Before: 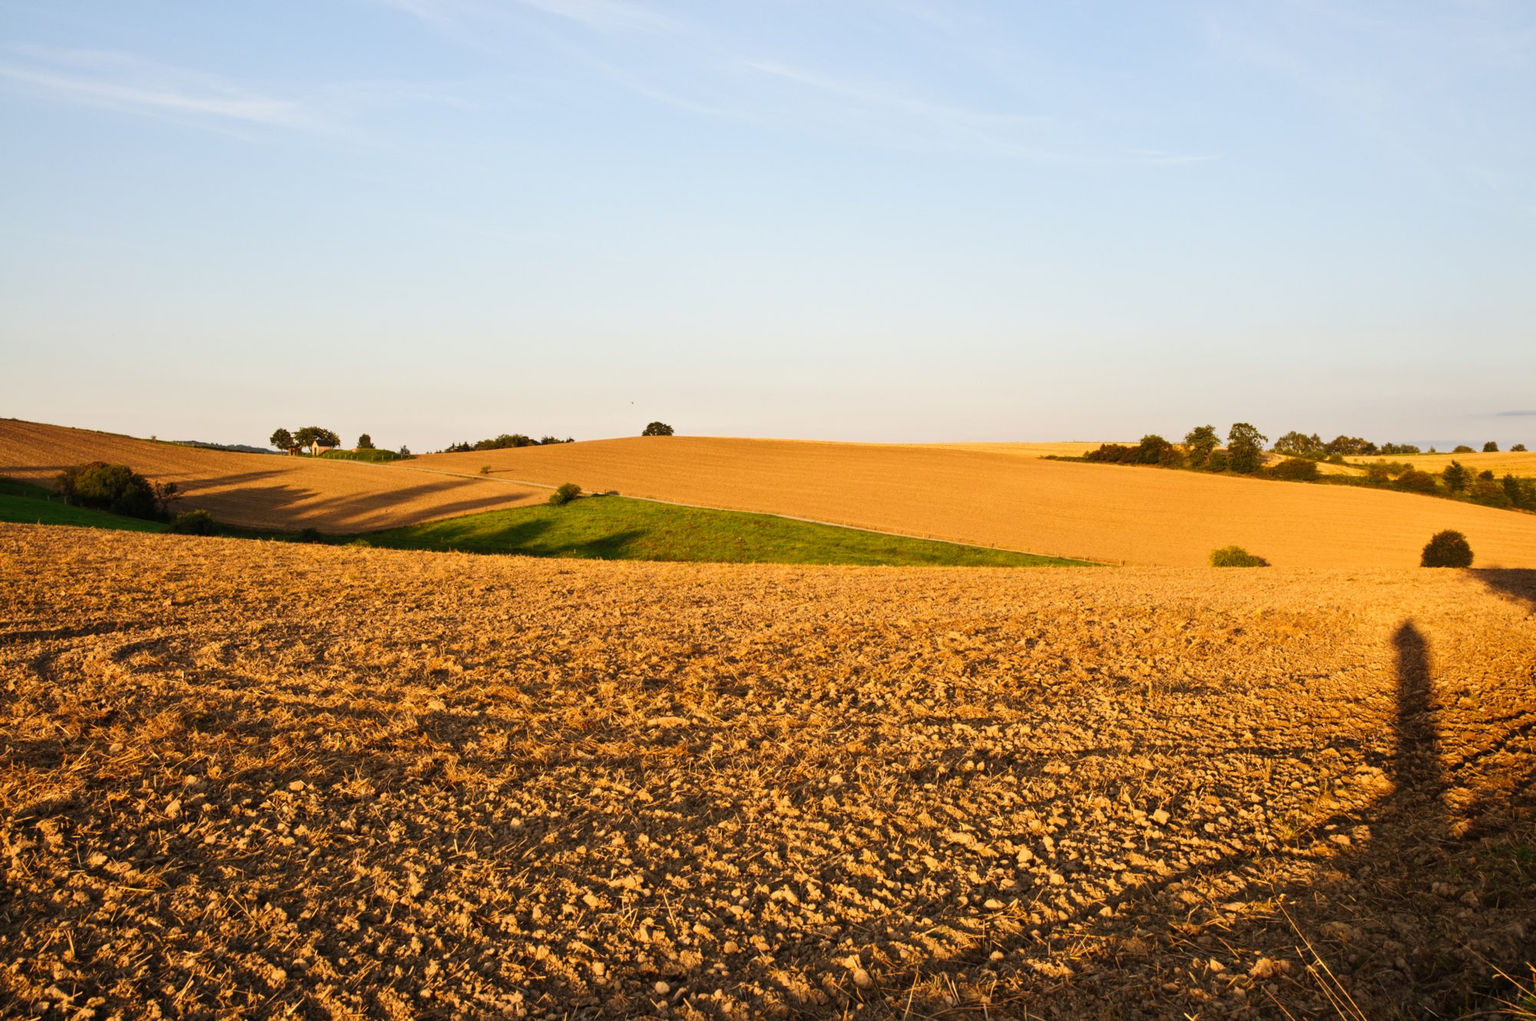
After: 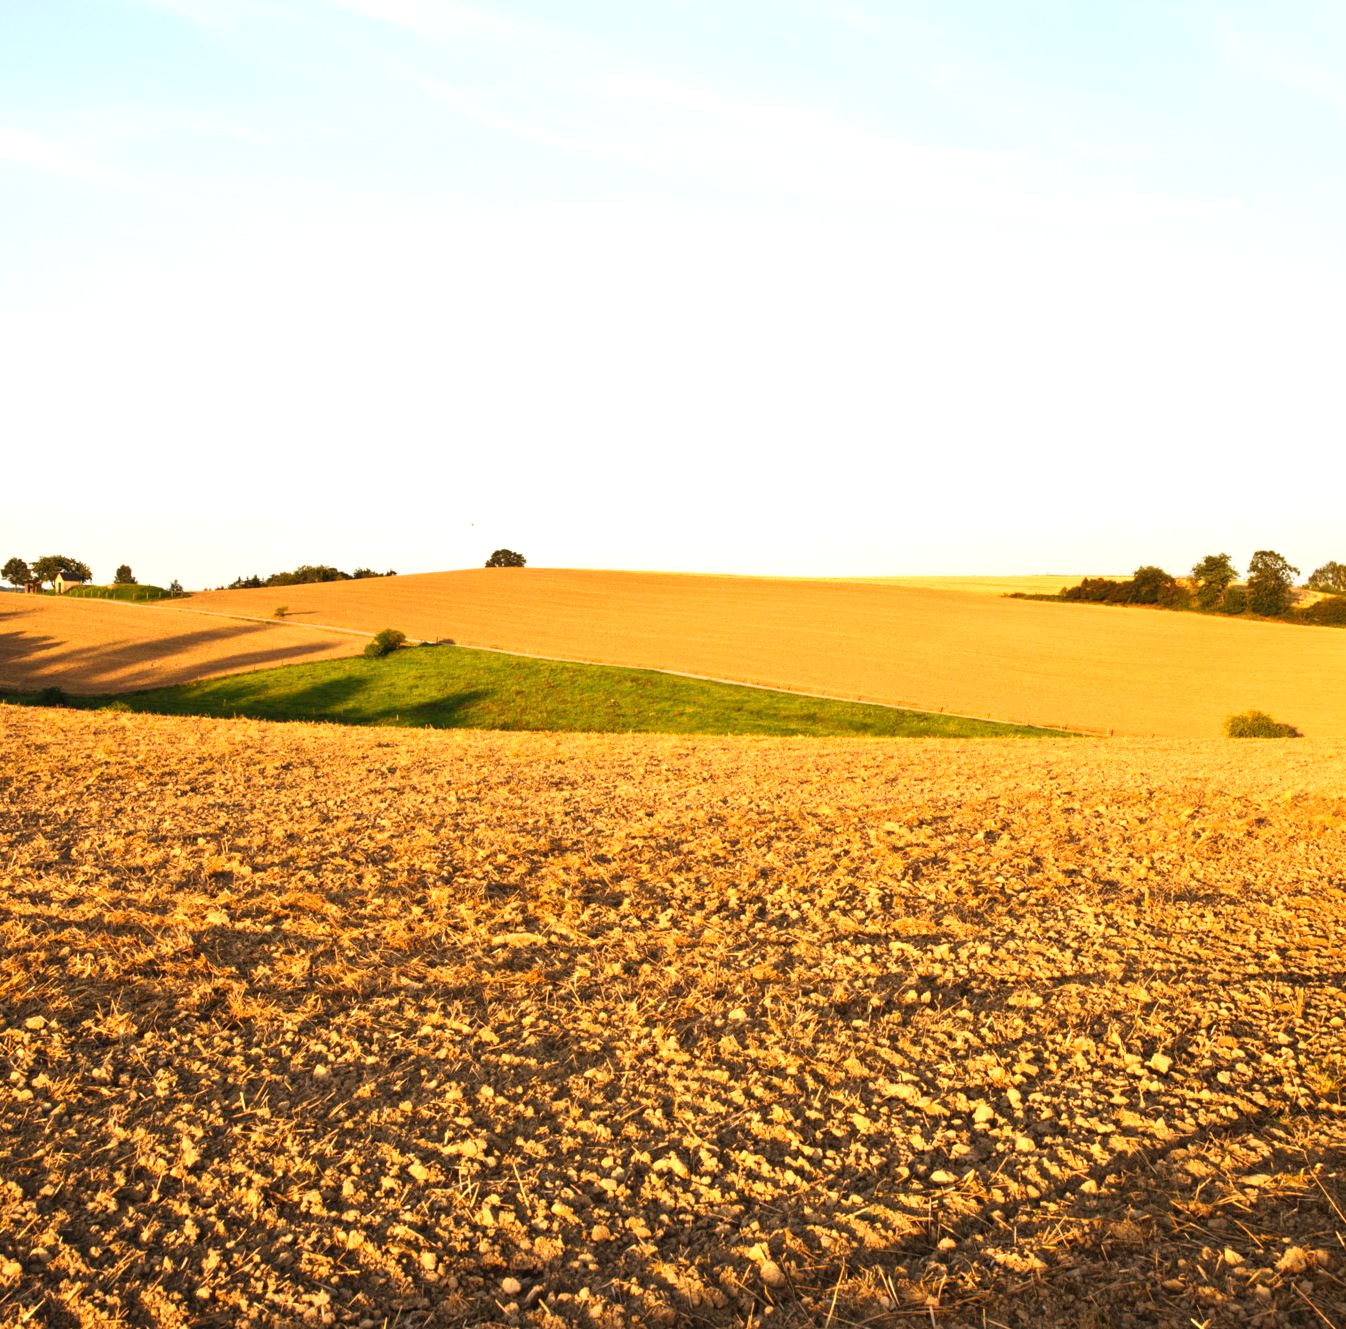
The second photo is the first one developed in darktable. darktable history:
exposure: exposure 0.67 EV, compensate highlight preservation false
crop and rotate: left 17.591%, right 15.104%
